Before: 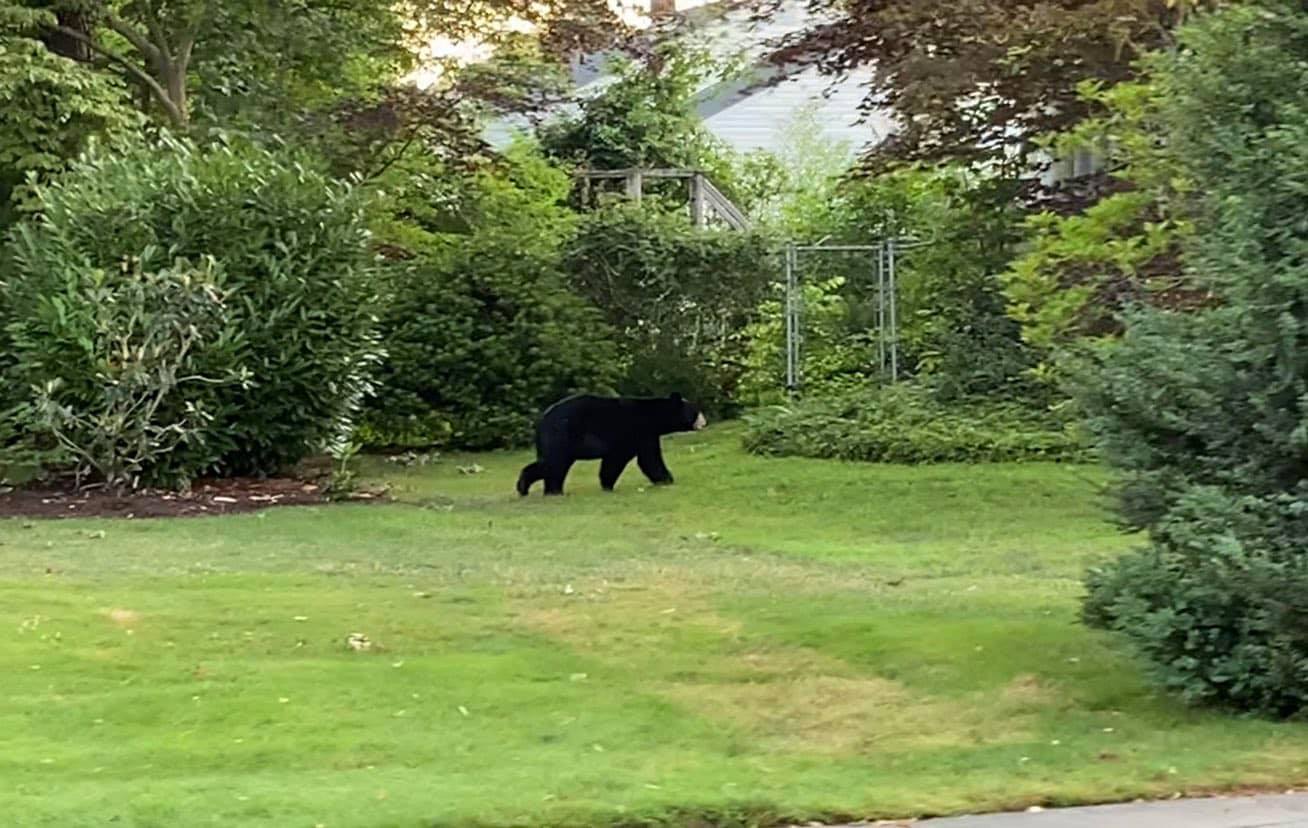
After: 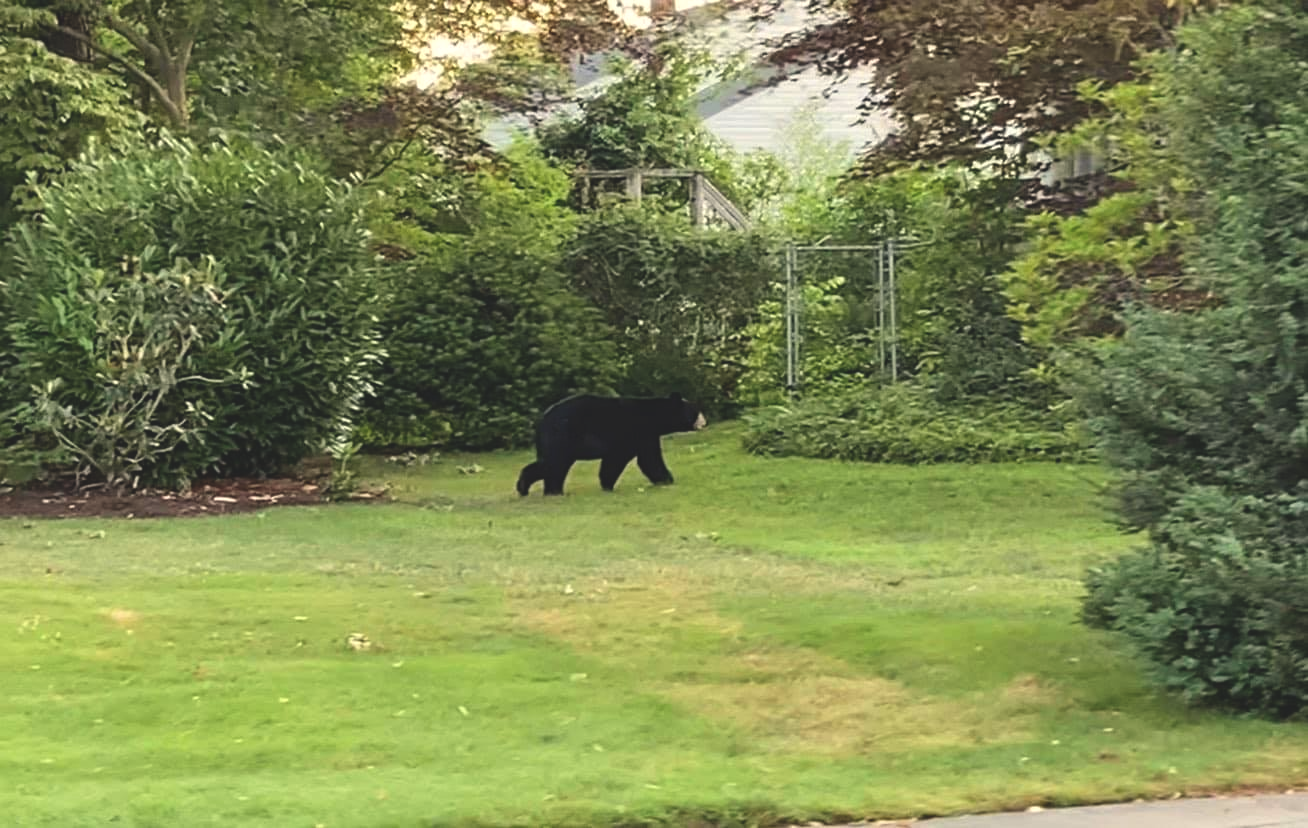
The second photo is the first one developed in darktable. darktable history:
exposure: black level correction -0.015, compensate highlight preservation false
shadows and highlights: shadows 12, white point adjustment 1.2, highlights -0.36, soften with gaussian
white balance: red 1.045, blue 0.932
